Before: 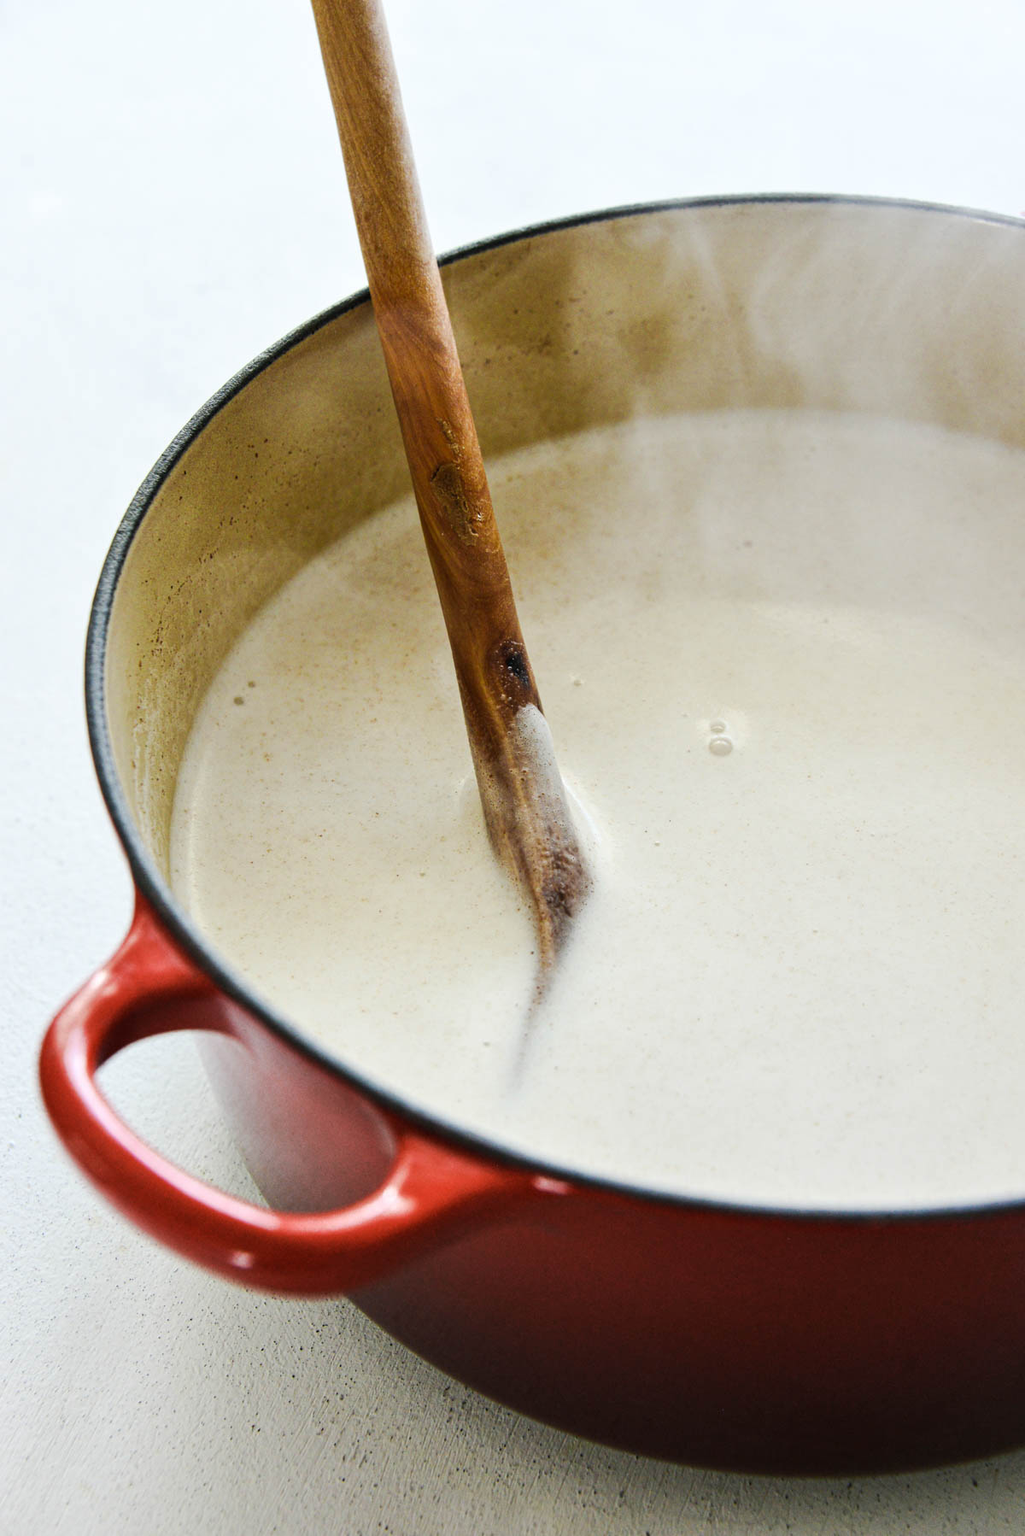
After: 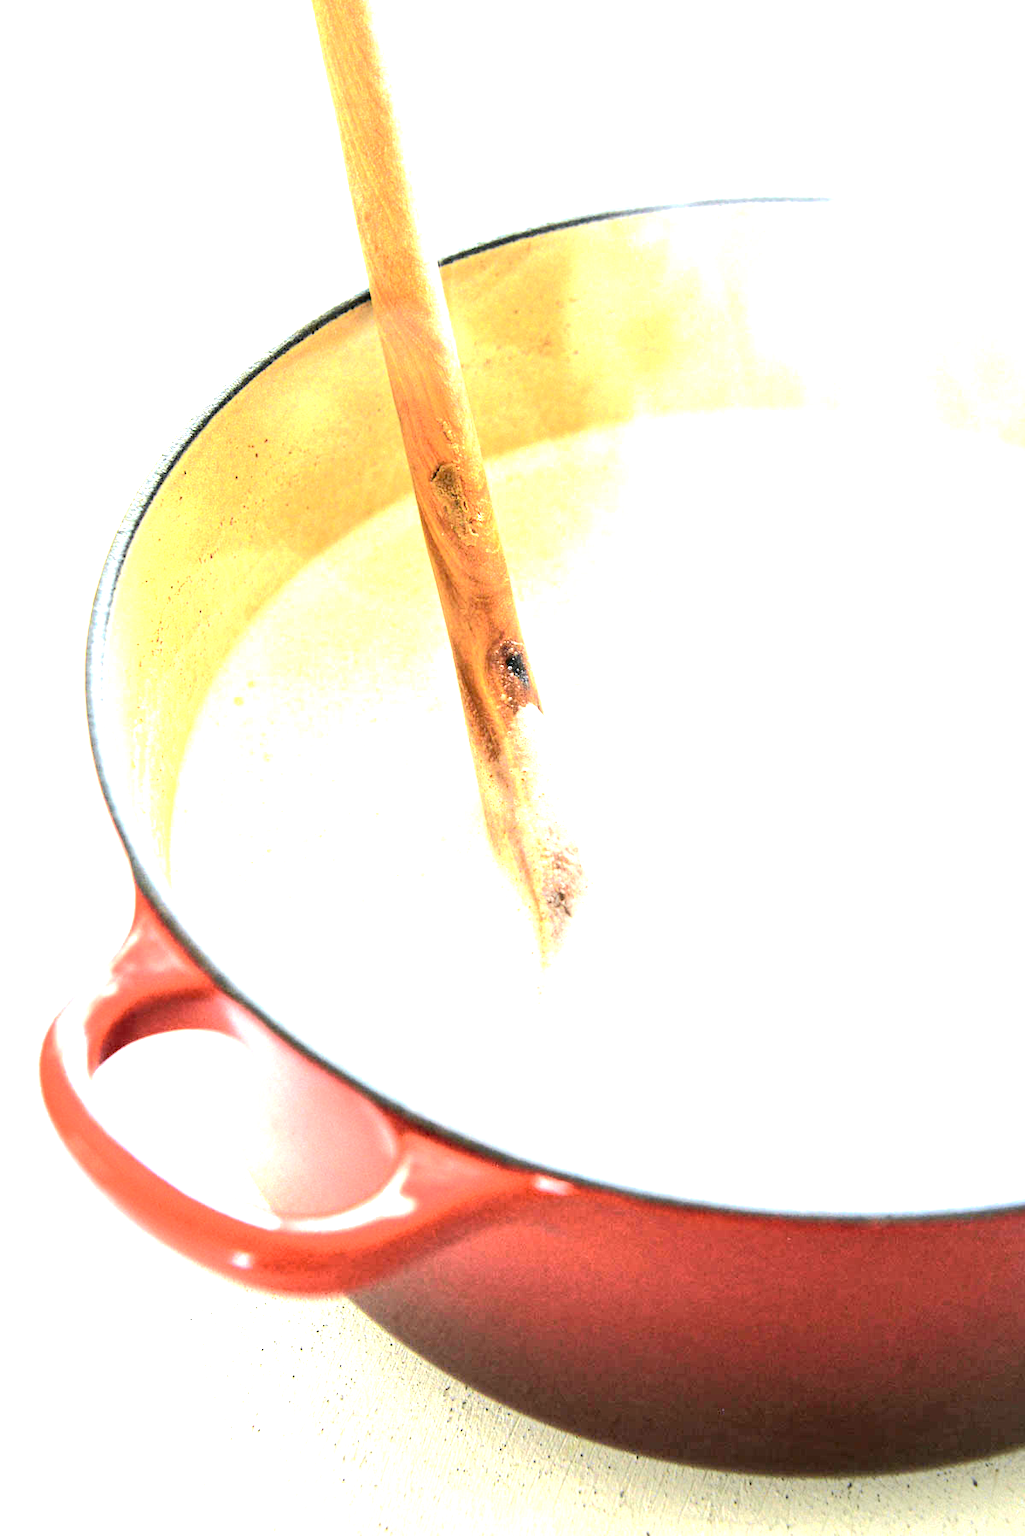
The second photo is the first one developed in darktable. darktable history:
exposure: black level correction 0.001, exposure 2.607 EV, compensate exposure bias true, compensate highlight preservation false
tone curve: curves: ch0 [(0, 0) (0.037, 0.011) (0.135, 0.093) (0.266, 0.281) (0.461, 0.555) (0.581, 0.716) (0.675, 0.793) (0.767, 0.849) (0.91, 0.924) (1, 0.979)]; ch1 [(0, 0) (0.292, 0.278) (0.419, 0.423) (0.493, 0.492) (0.506, 0.5) (0.534, 0.529) (0.562, 0.562) (0.641, 0.663) (0.754, 0.76) (1, 1)]; ch2 [(0, 0) (0.294, 0.3) (0.361, 0.372) (0.429, 0.445) (0.478, 0.486) (0.502, 0.498) (0.518, 0.522) (0.531, 0.549) (0.561, 0.579) (0.64, 0.645) (0.7, 0.7) (0.861, 0.808) (1, 0.951)], color space Lab, independent channels, preserve colors none
